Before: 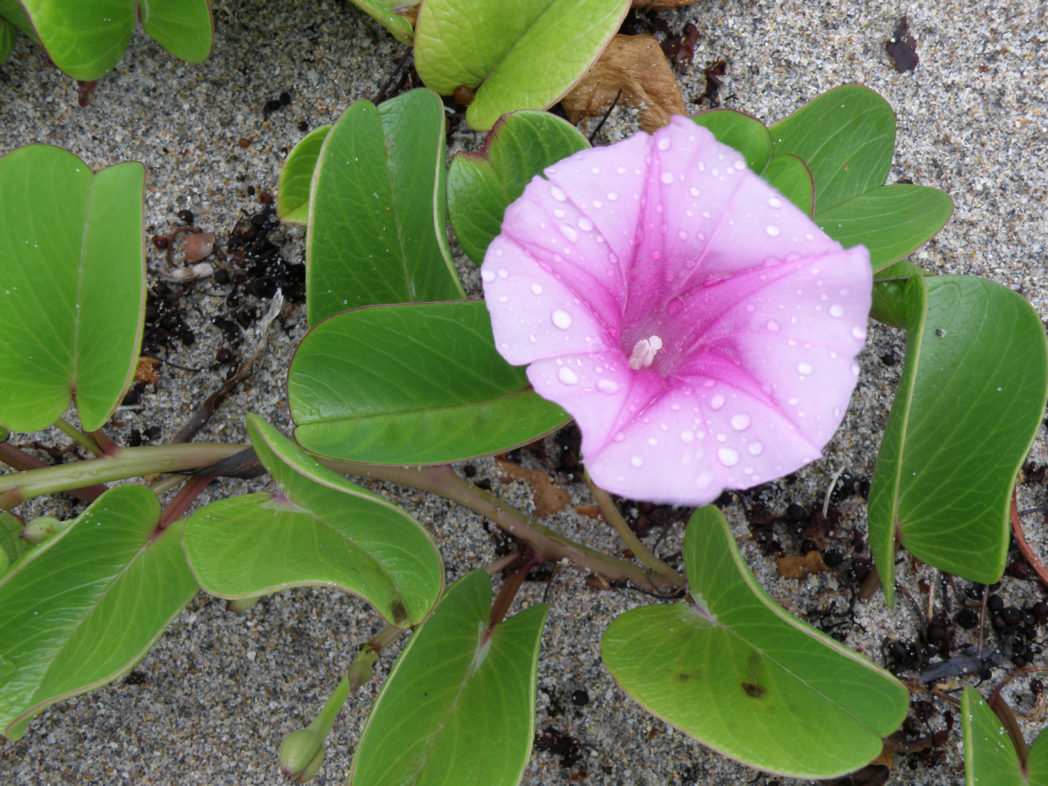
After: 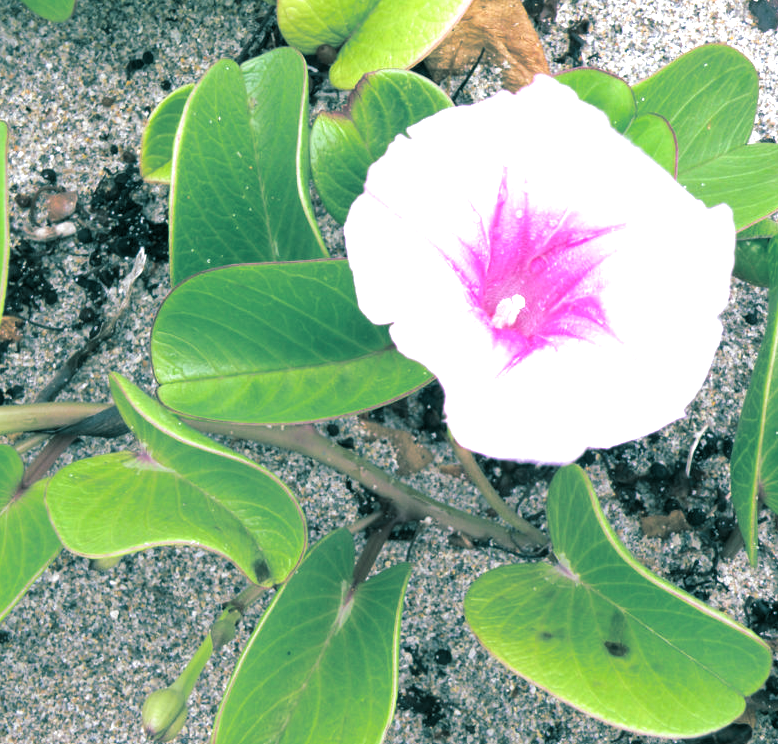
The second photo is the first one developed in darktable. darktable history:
crop and rotate: left 13.15%, top 5.251%, right 12.609%
exposure: black level correction 0, exposure 1.173 EV, compensate exposure bias true, compensate highlight preservation false
split-toning: shadows › hue 183.6°, shadows › saturation 0.52, highlights › hue 0°, highlights › saturation 0
